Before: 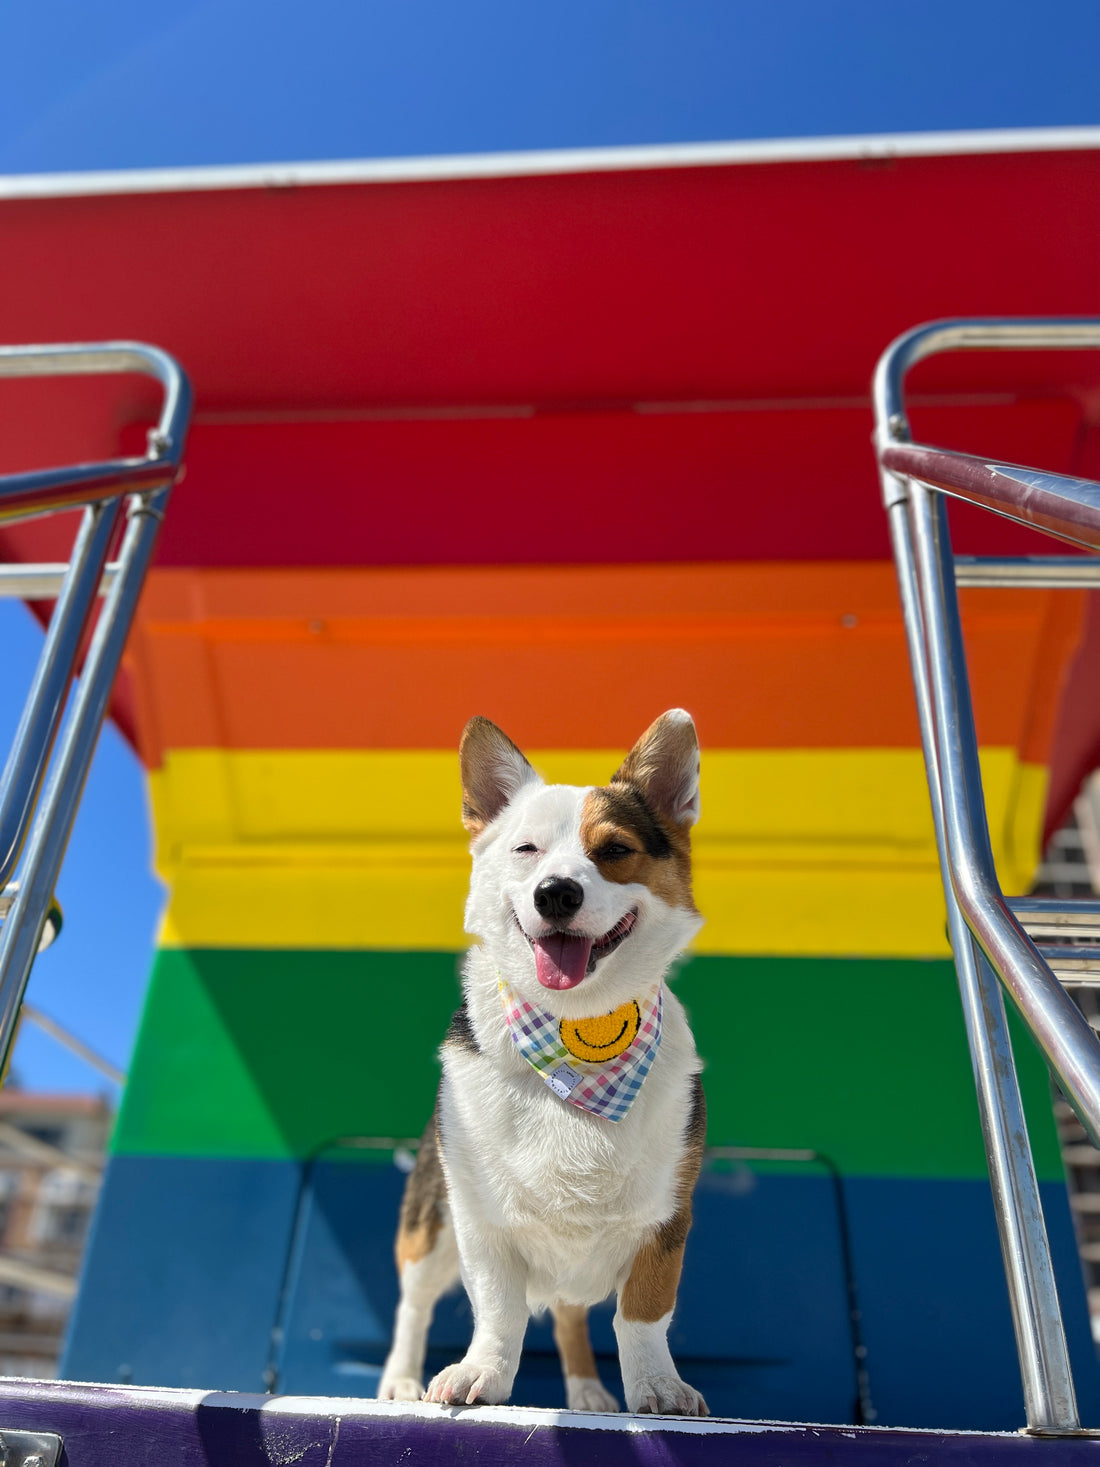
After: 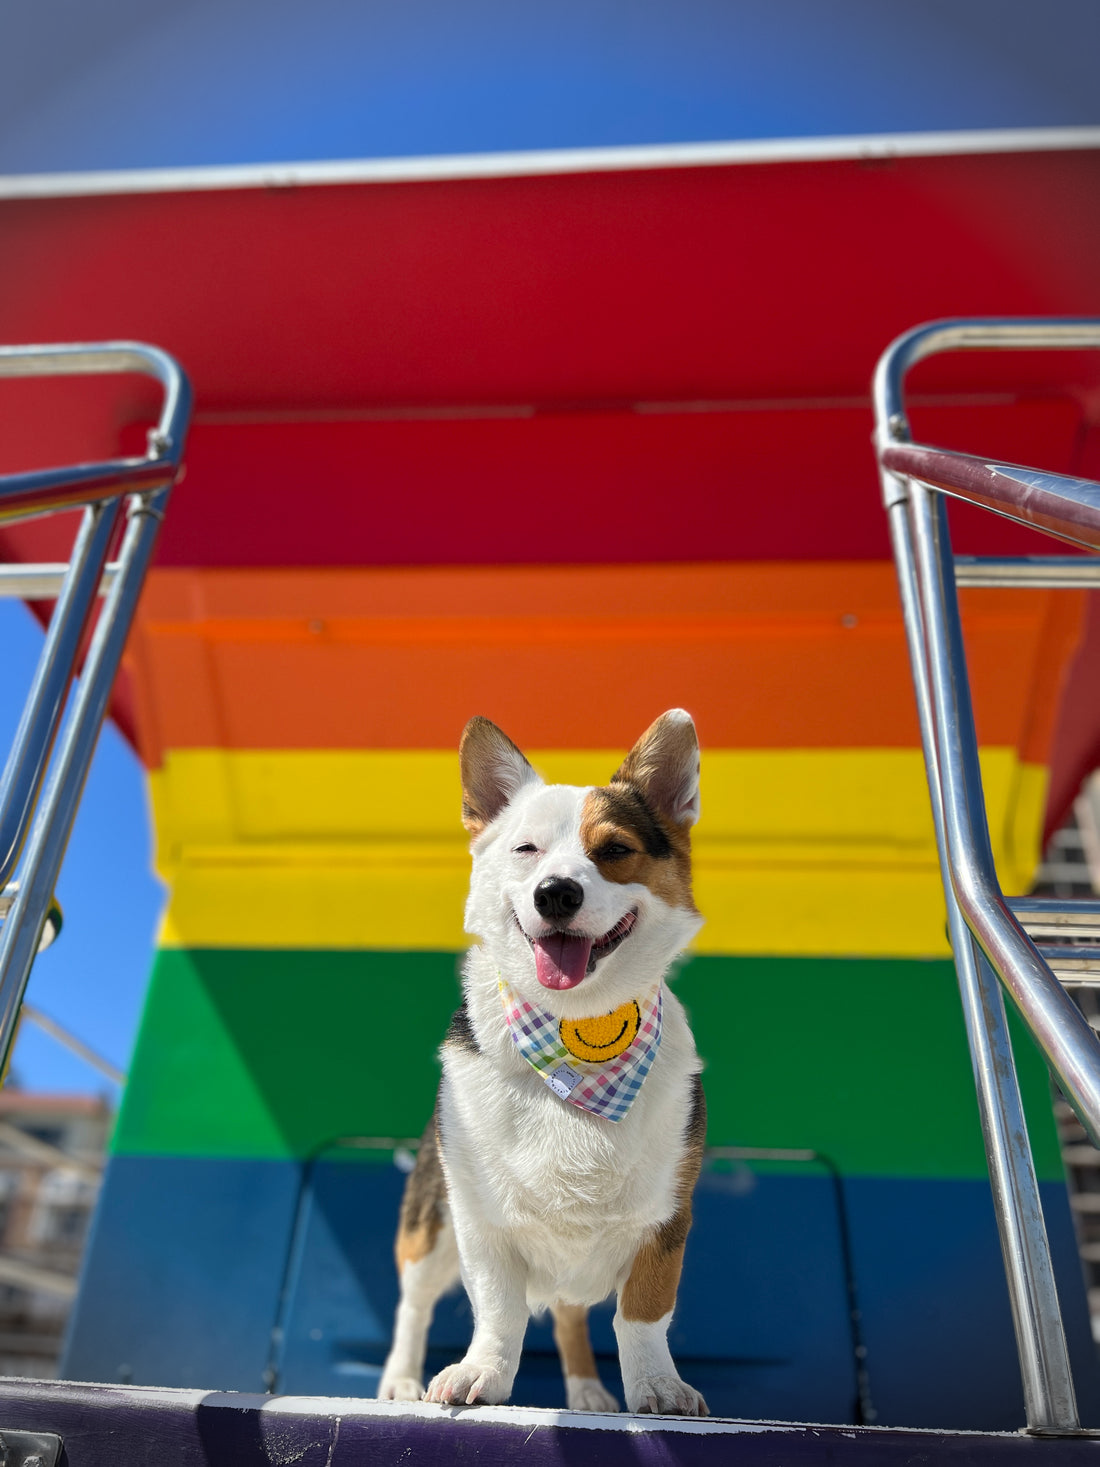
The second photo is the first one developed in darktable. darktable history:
vignetting: fall-off start 88.08%, fall-off radius 23.98%
